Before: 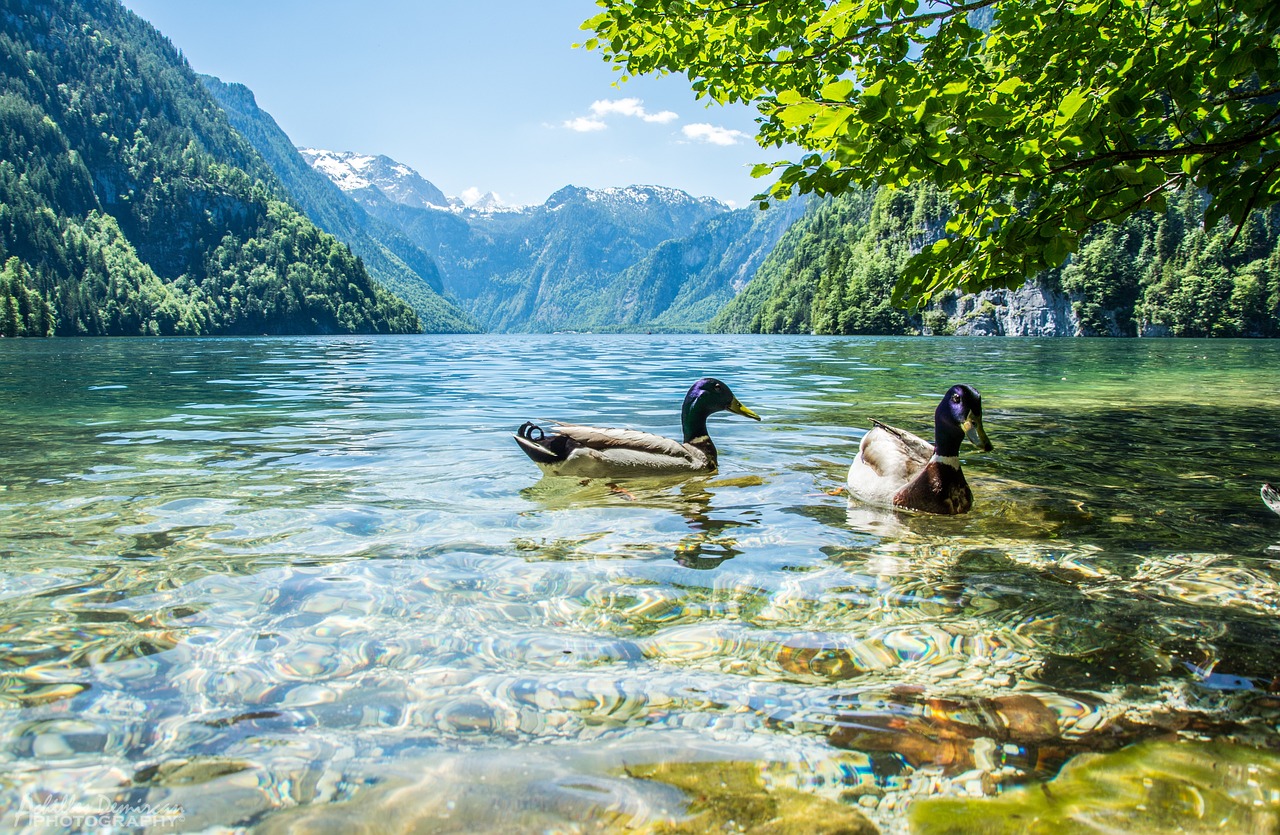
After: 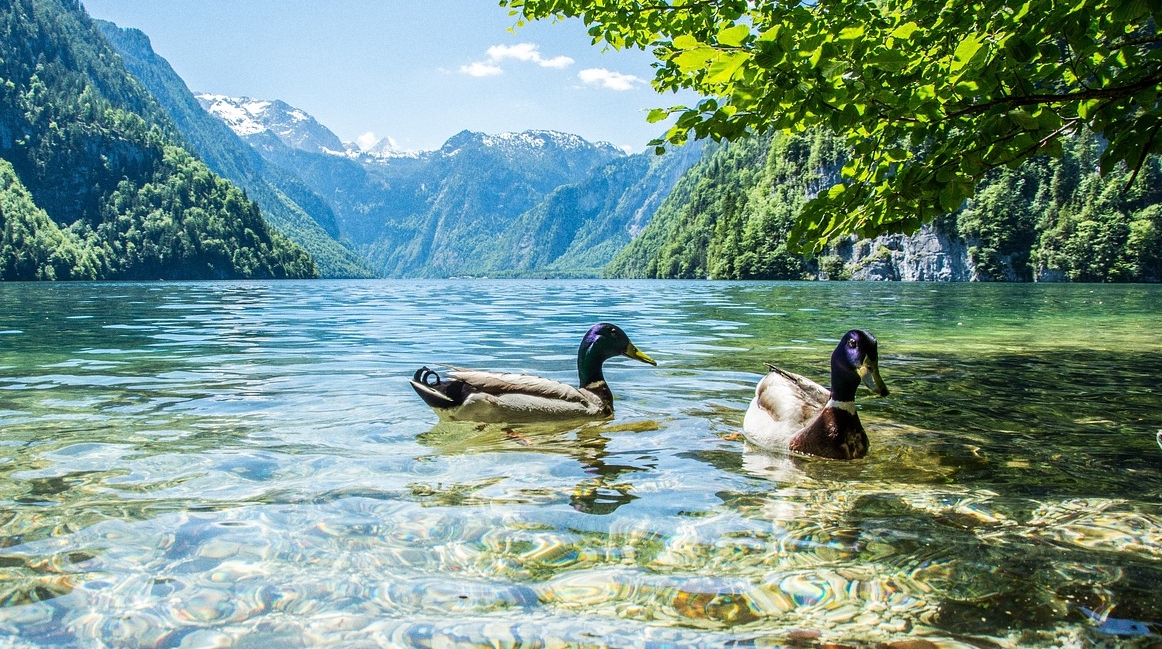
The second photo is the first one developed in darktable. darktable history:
crop: left 8.155%, top 6.611%, bottom 15.385%
grain: coarseness 7.08 ISO, strength 21.67%, mid-tones bias 59.58%
